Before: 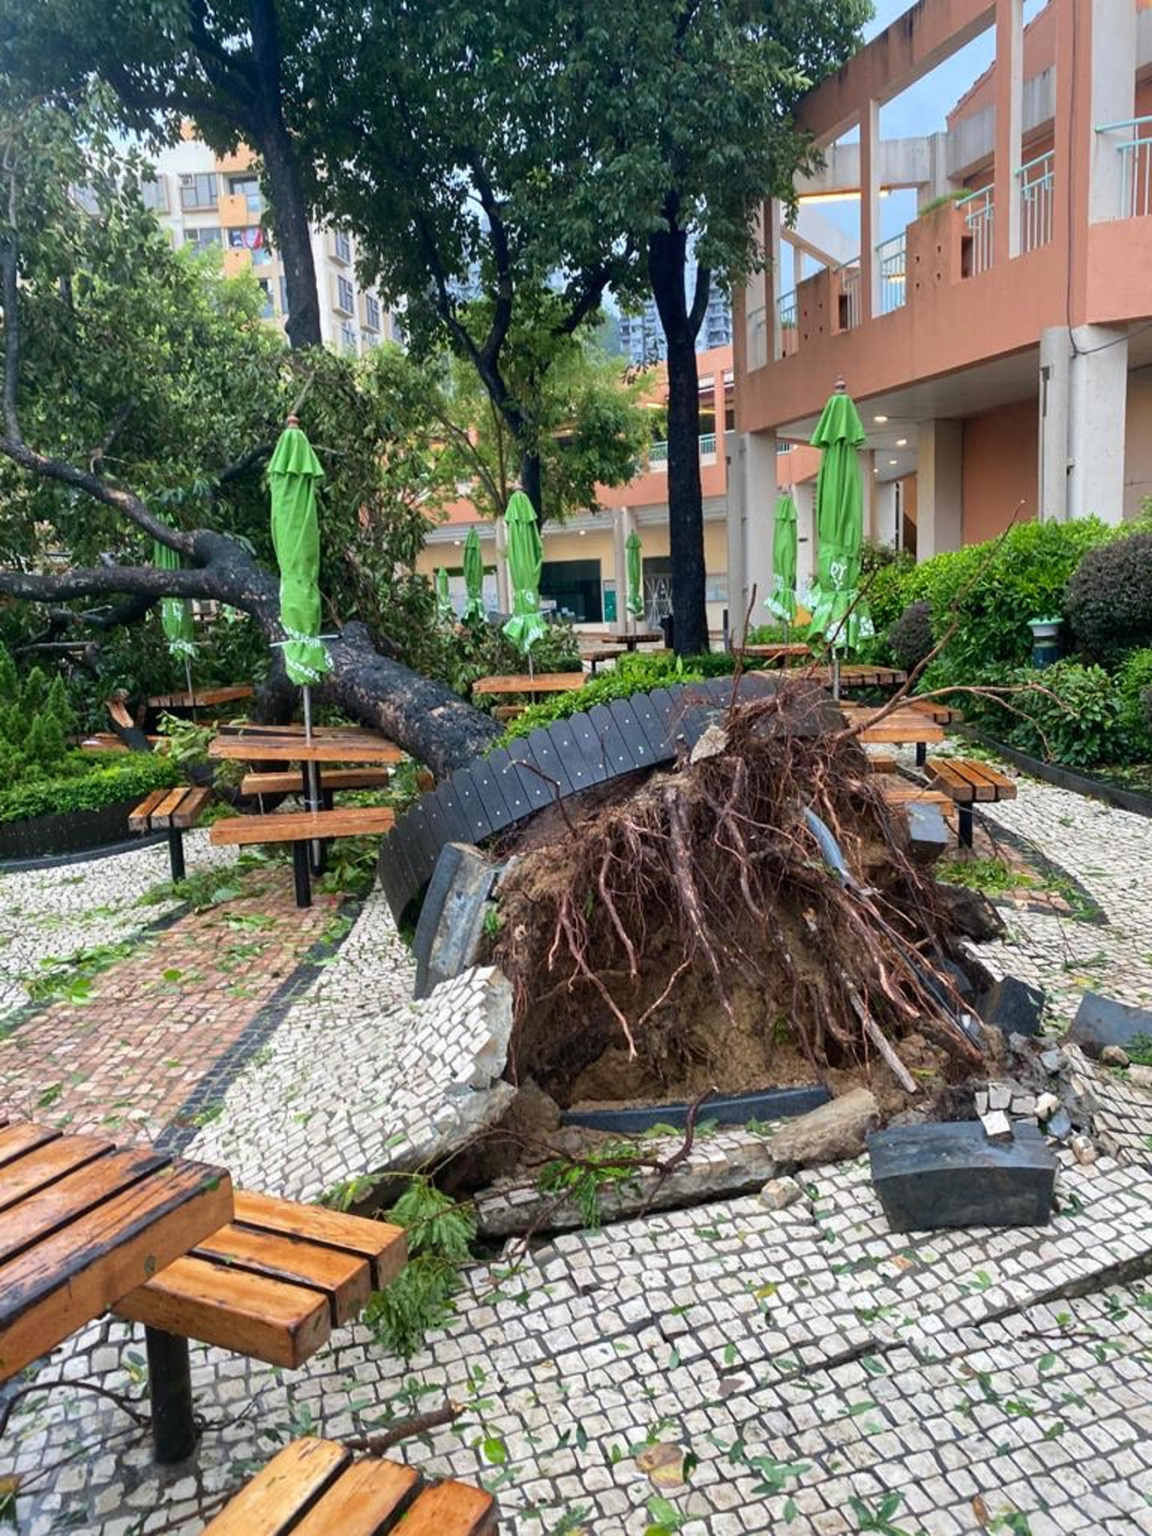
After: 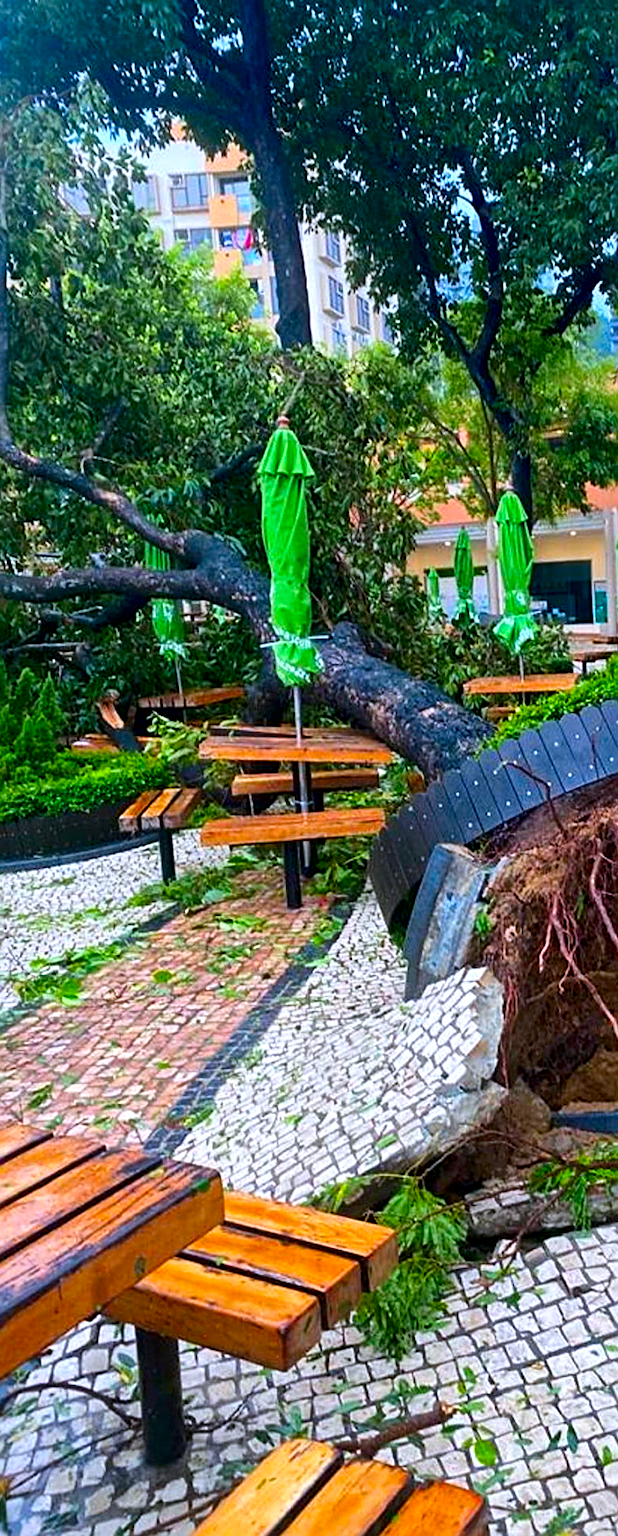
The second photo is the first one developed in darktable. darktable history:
crop: left 0.918%, right 45.37%, bottom 0.083%
local contrast: mode bilateral grid, contrast 19, coarseness 49, detail 130%, midtone range 0.2
sharpen: on, module defaults
color balance rgb: shadows fall-off 299.541%, white fulcrum 1.99 EV, highlights fall-off 298.984%, linear chroma grading › global chroma 9.051%, perceptual saturation grading › global saturation 15.711%, perceptual saturation grading › highlights -19.467%, perceptual saturation grading › shadows 20.523%, mask middle-gray fulcrum 99.729%, global vibrance 9.822%, contrast gray fulcrum 38.303%
color calibration: gray › normalize channels true, illuminant as shot in camera, x 0.358, y 0.373, temperature 4628.91 K, gamut compression 0.016
contrast brightness saturation: contrast 0.091, saturation 0.284
